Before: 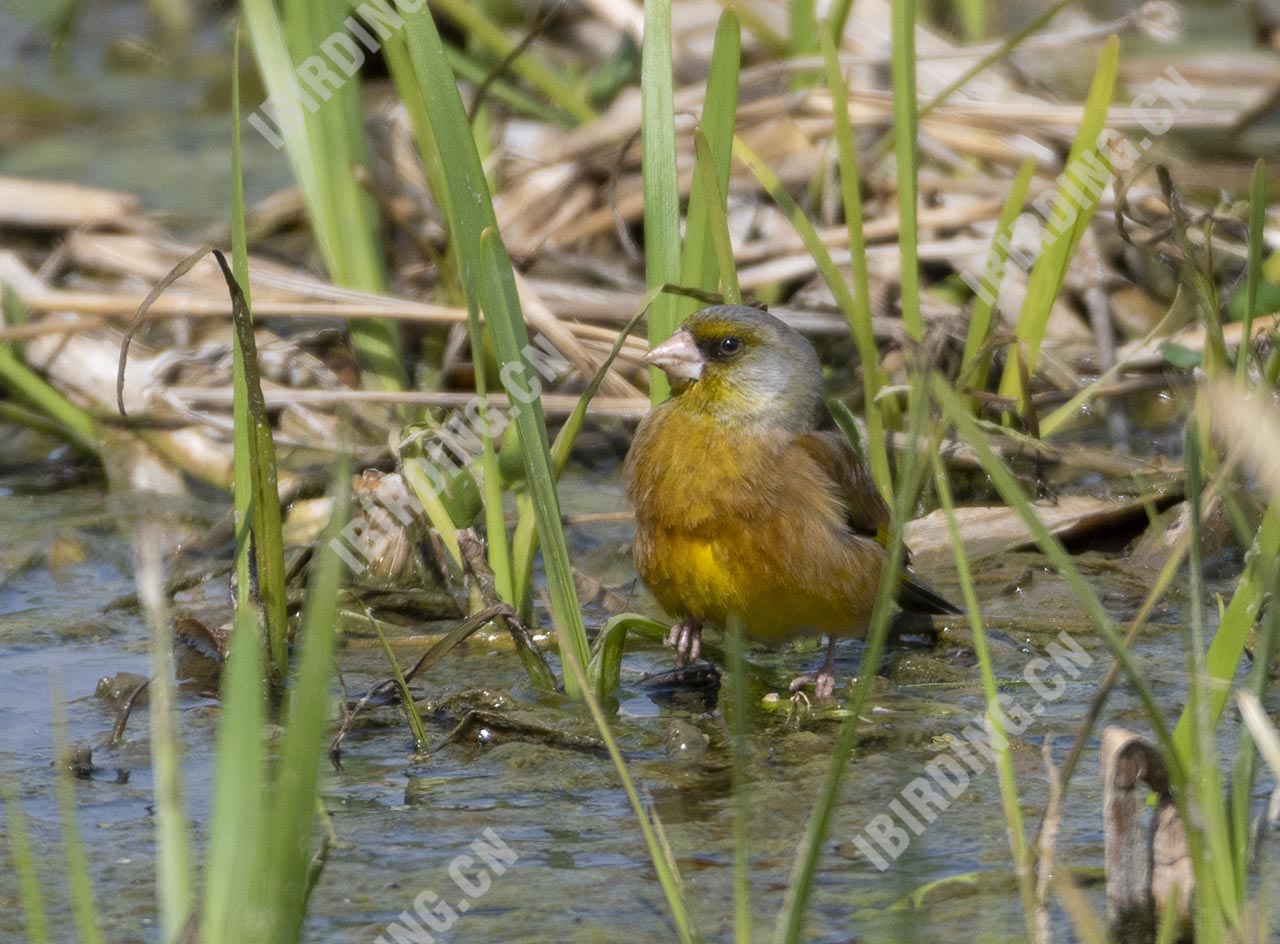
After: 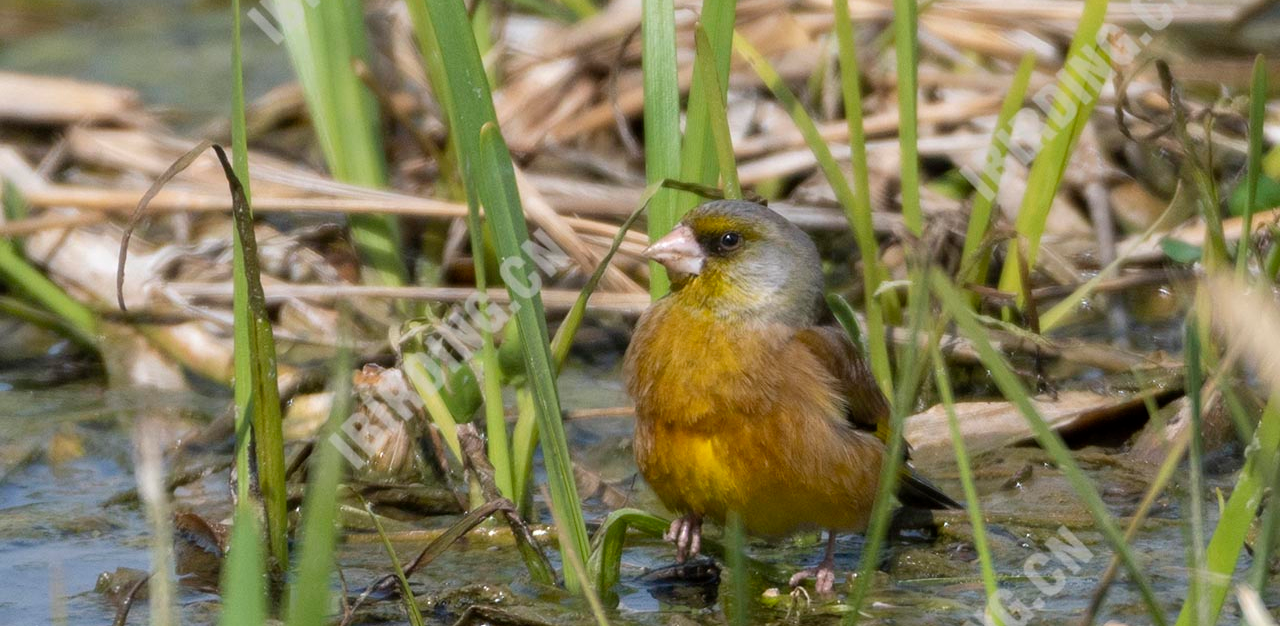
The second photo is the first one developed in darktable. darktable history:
crop: top 11.149%, bottom 22.457%
